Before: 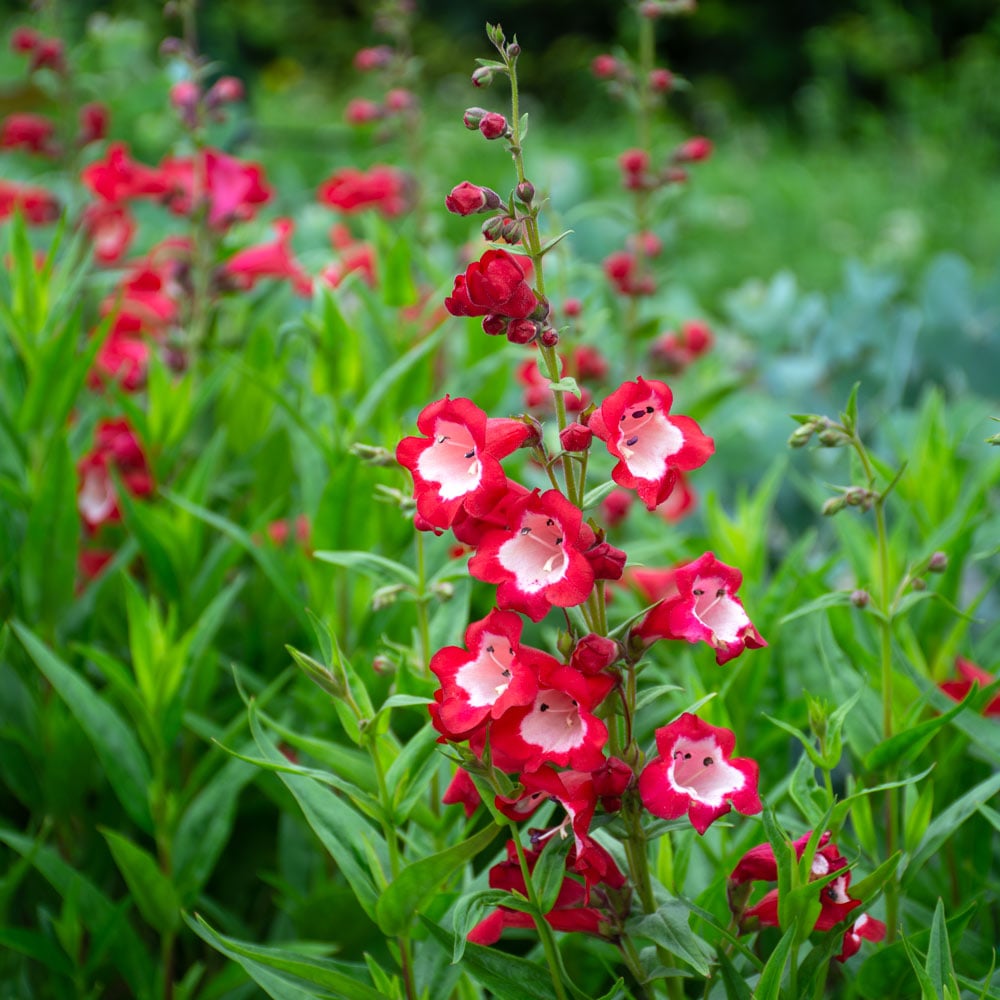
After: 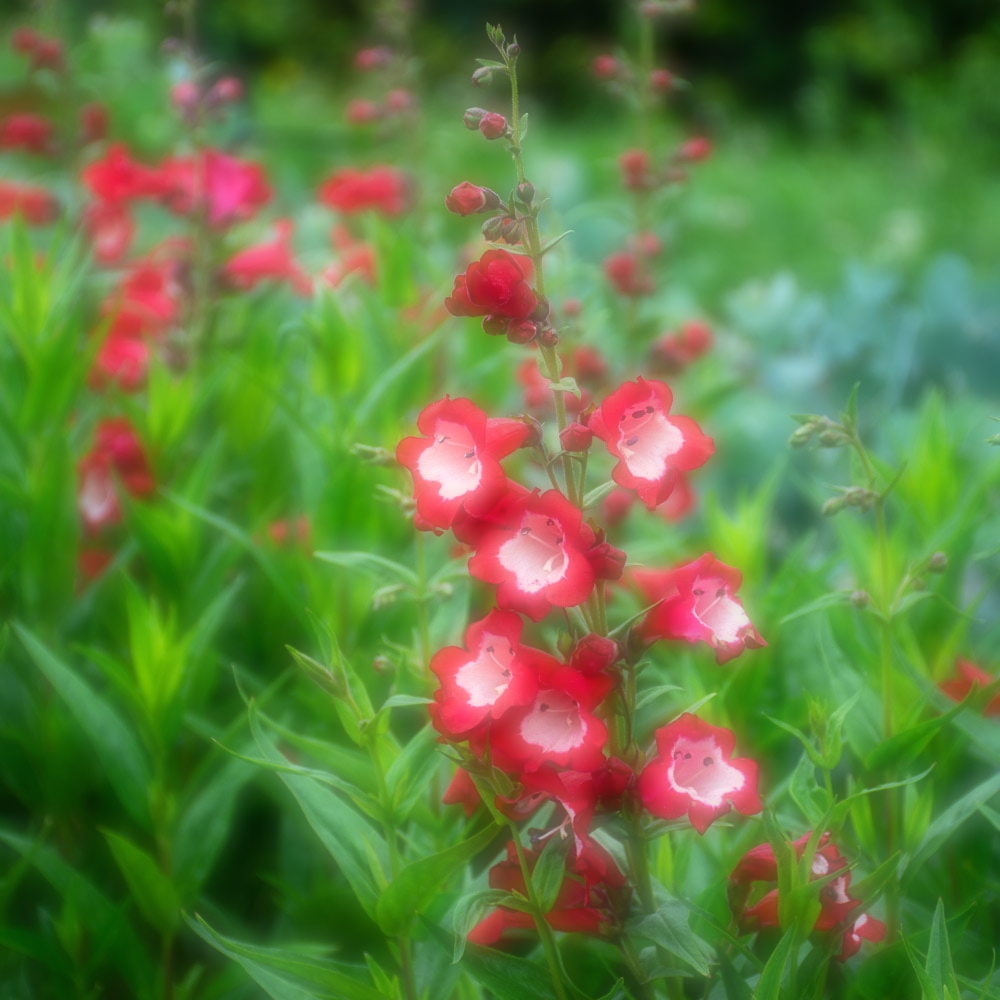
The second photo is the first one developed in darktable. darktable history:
exposure: compensate highlight preservation false
white balance: emerald 1
soften: on, module defaults
